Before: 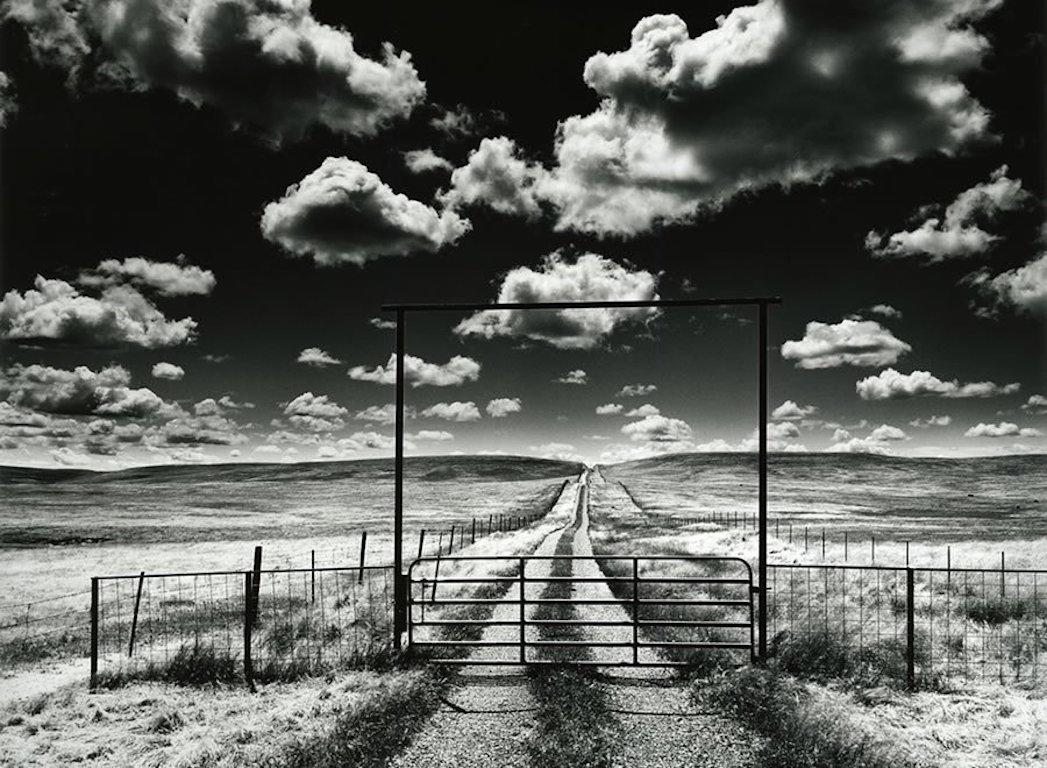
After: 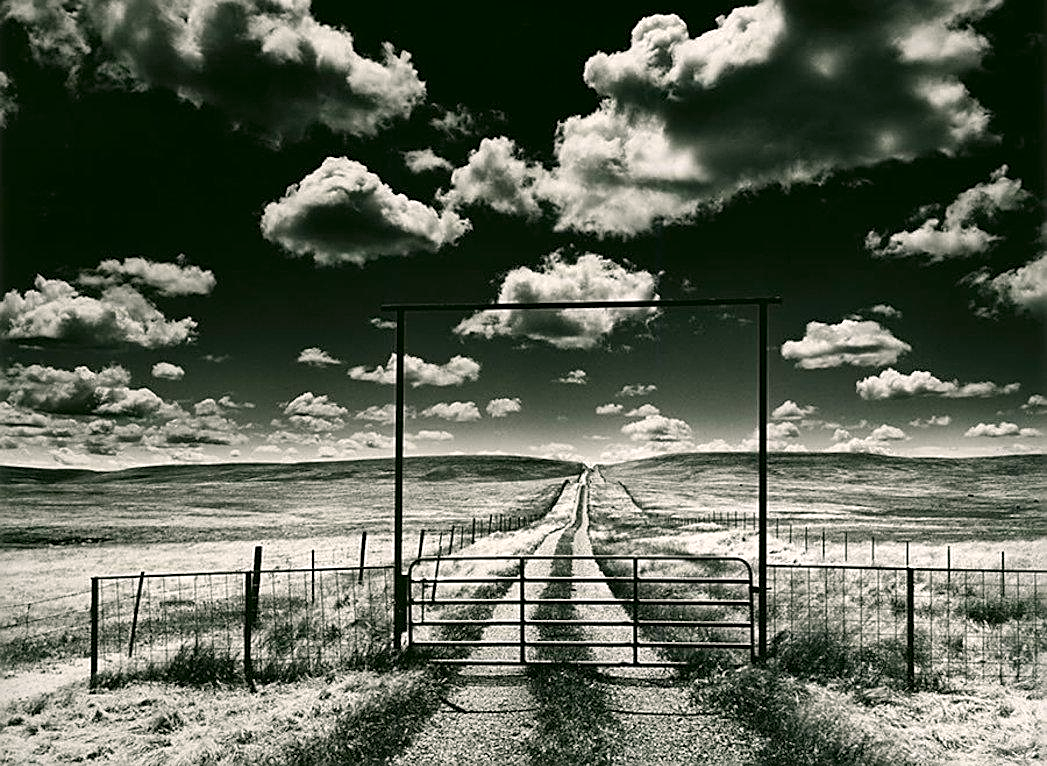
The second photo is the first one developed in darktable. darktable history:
color correction: highlights a* 4.02, highlights b* 4.98, shadows a* -7.55, shadows b* 4.98
crop: top 0.05%, bottom 0.098%
sharpen: on, module defaults
